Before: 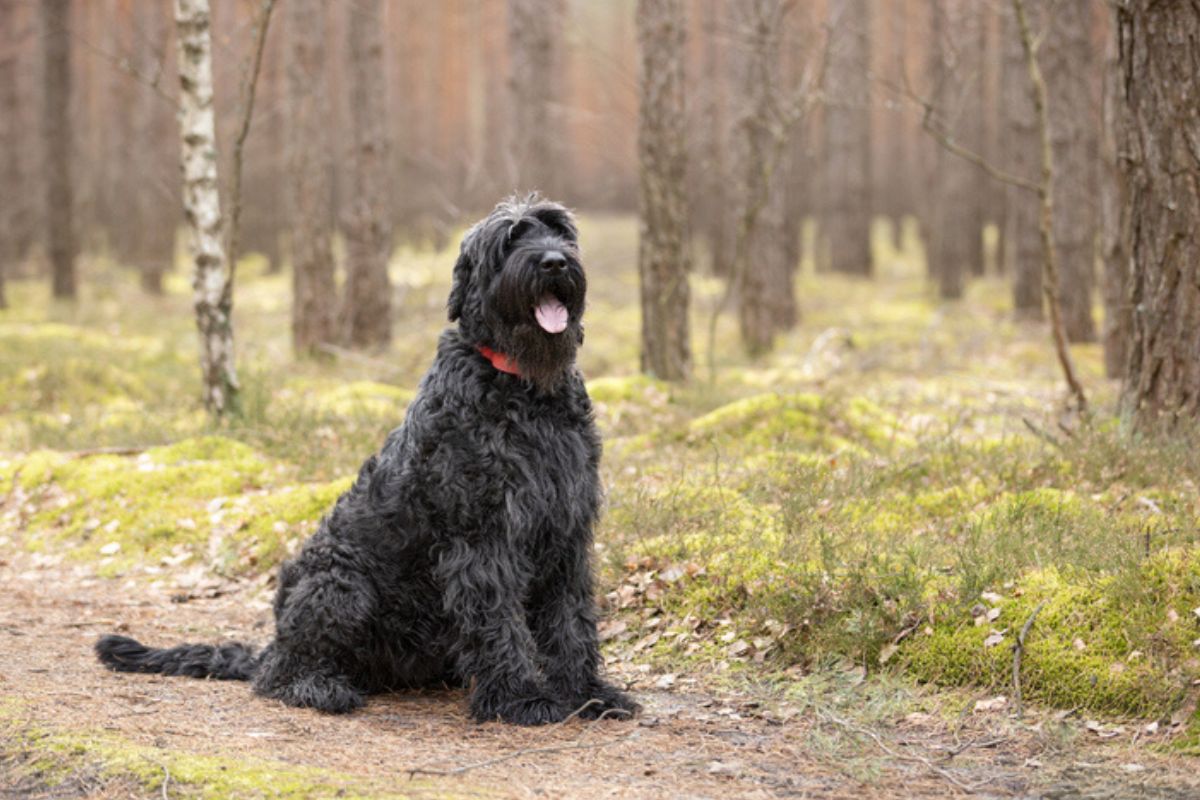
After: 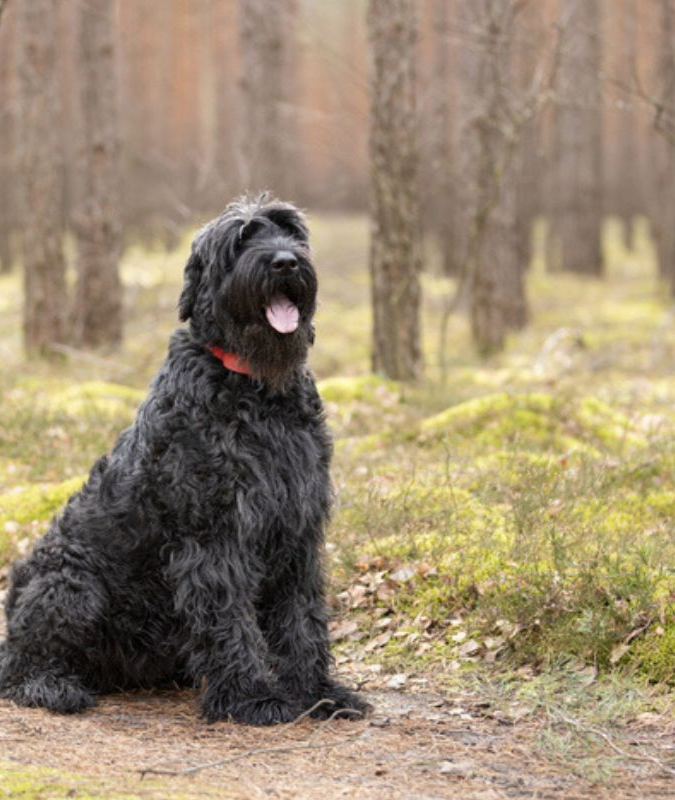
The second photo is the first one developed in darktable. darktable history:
crop and rotate: left 22.434%, right 21.299%
